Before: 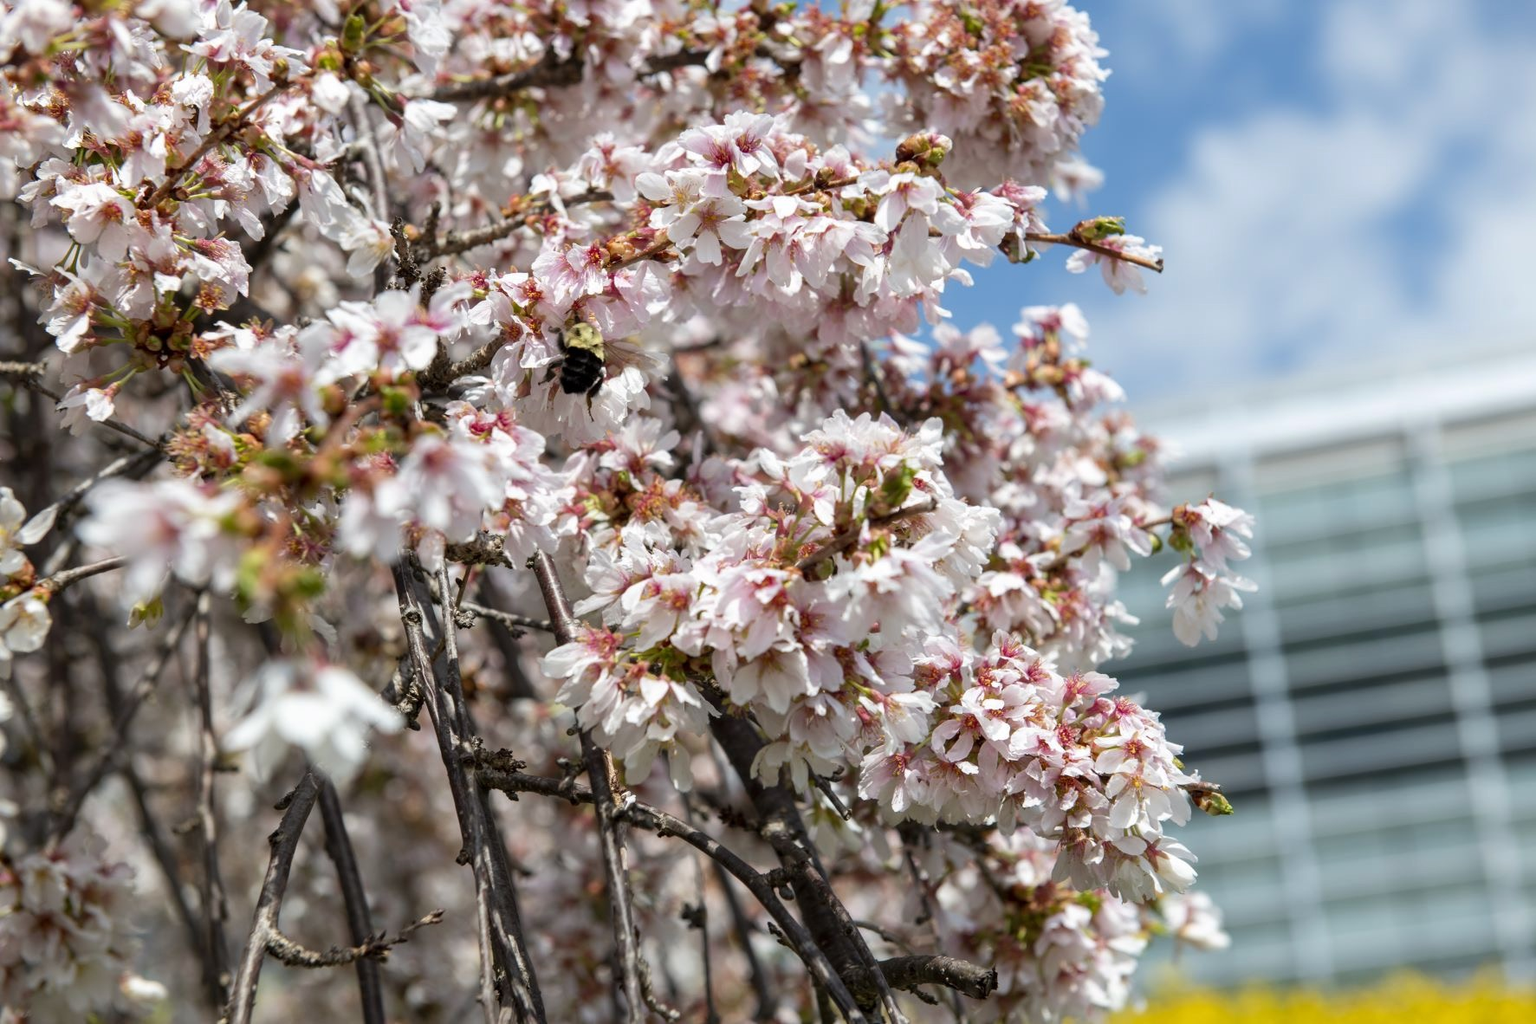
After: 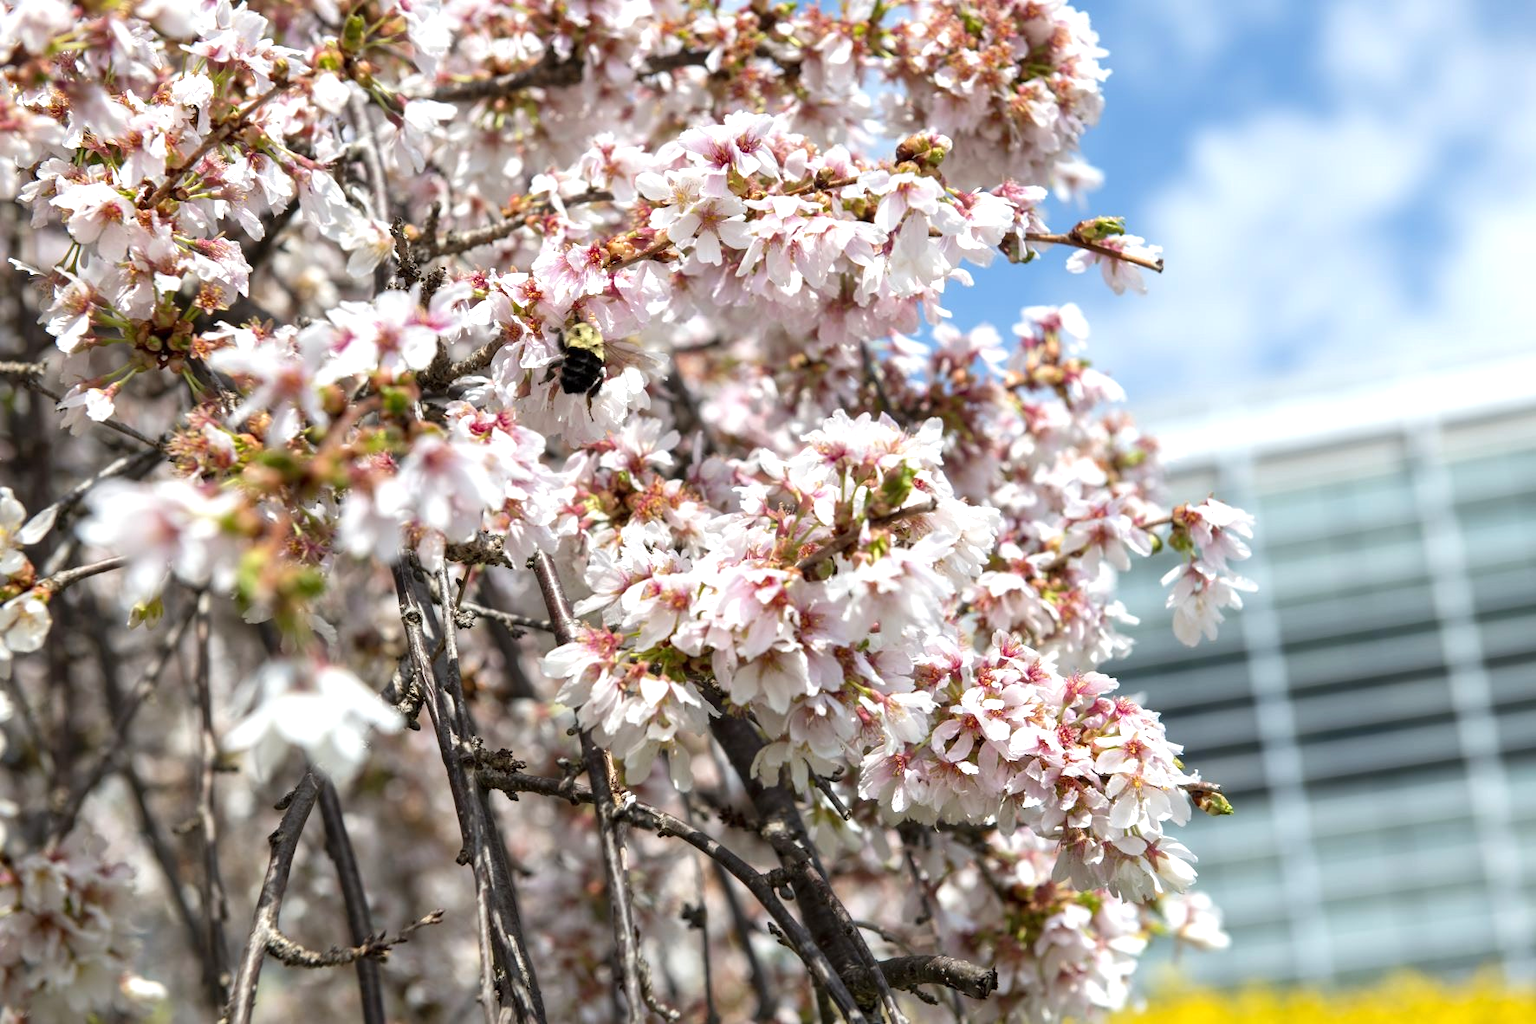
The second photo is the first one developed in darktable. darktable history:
exposure: exposure 0.514 EV, compensate exposure bias true, compensate highlight preservation false
